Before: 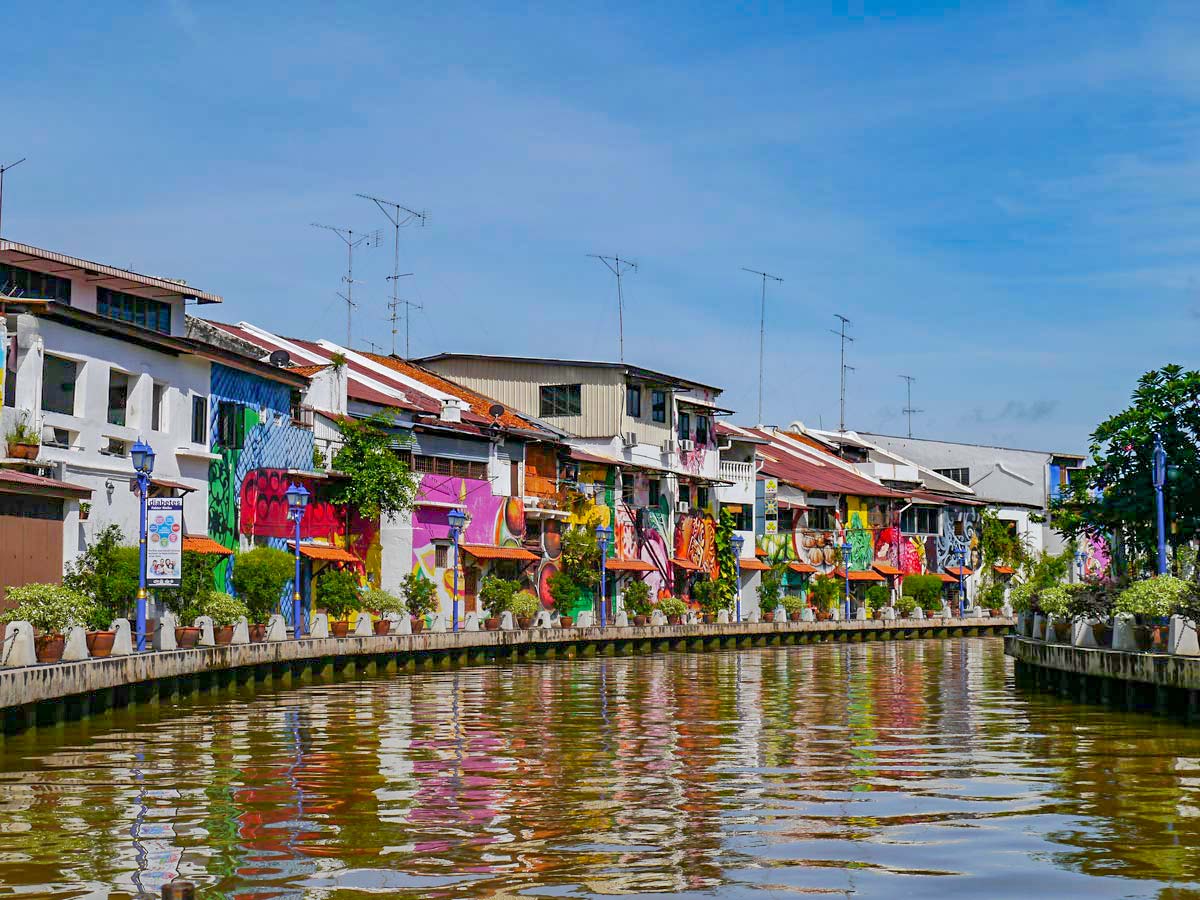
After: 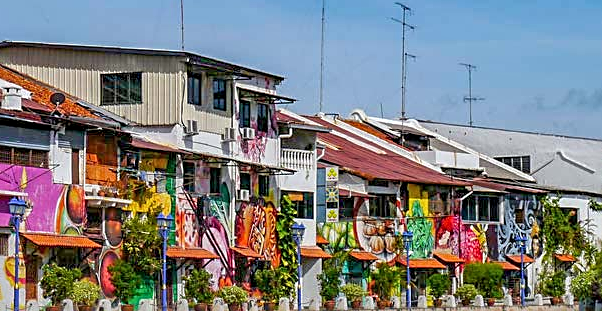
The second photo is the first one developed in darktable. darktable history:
contrast equalizer: y [[0.5 ×6], [0.5 ×6], [0.975, 0.964, 0.925, 0.865, 0.793, 0.721], [0 ×6], [0 ×6]]
sharpen: on, module defaults
local contrast: on, module defaults
crop: left 36.607%, top 34.735%, right 13.146%, bottom 30.611%
